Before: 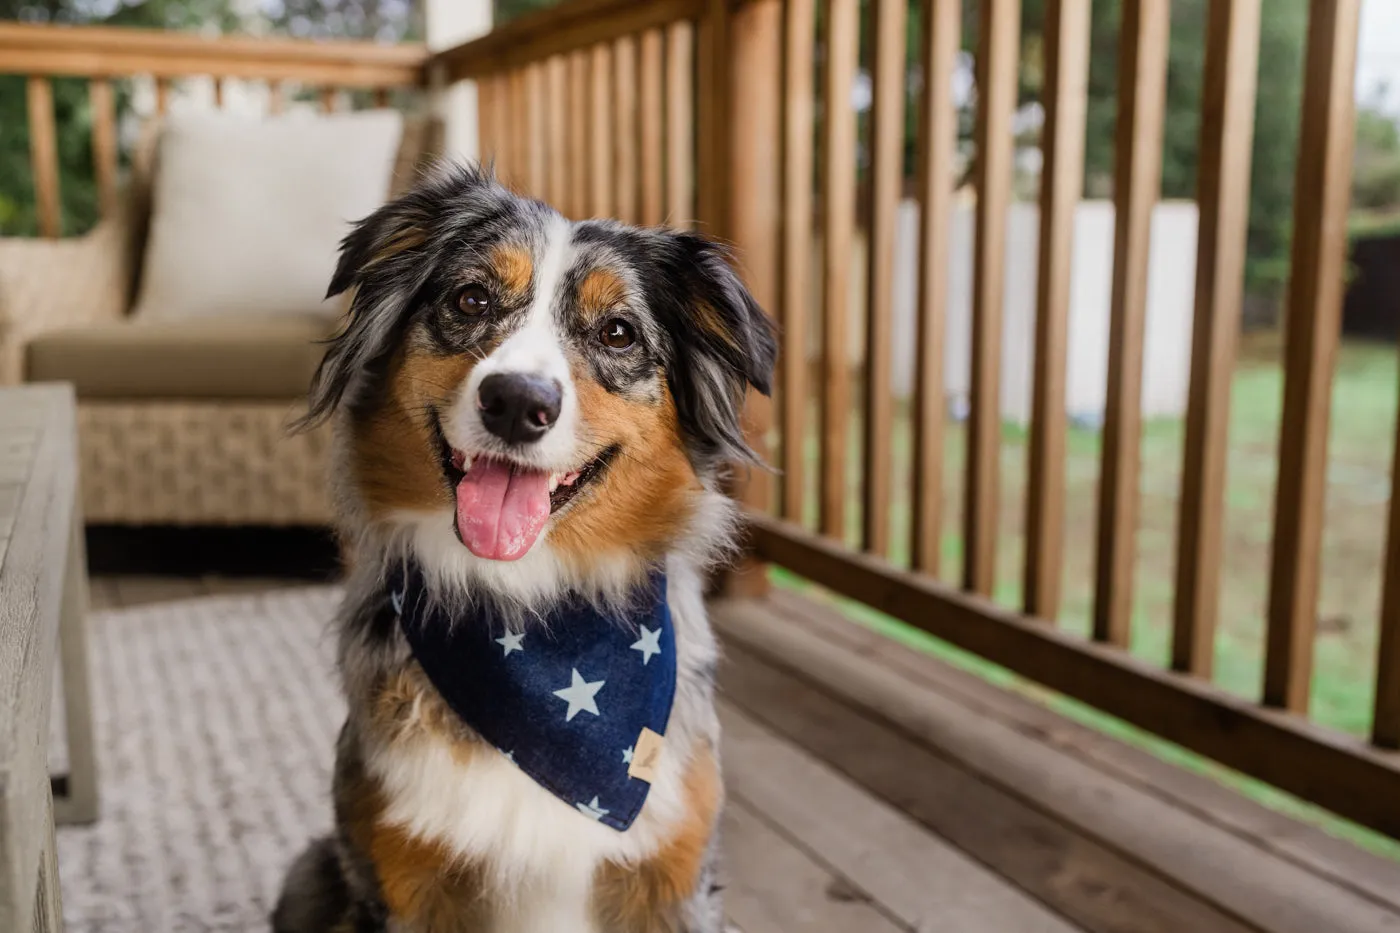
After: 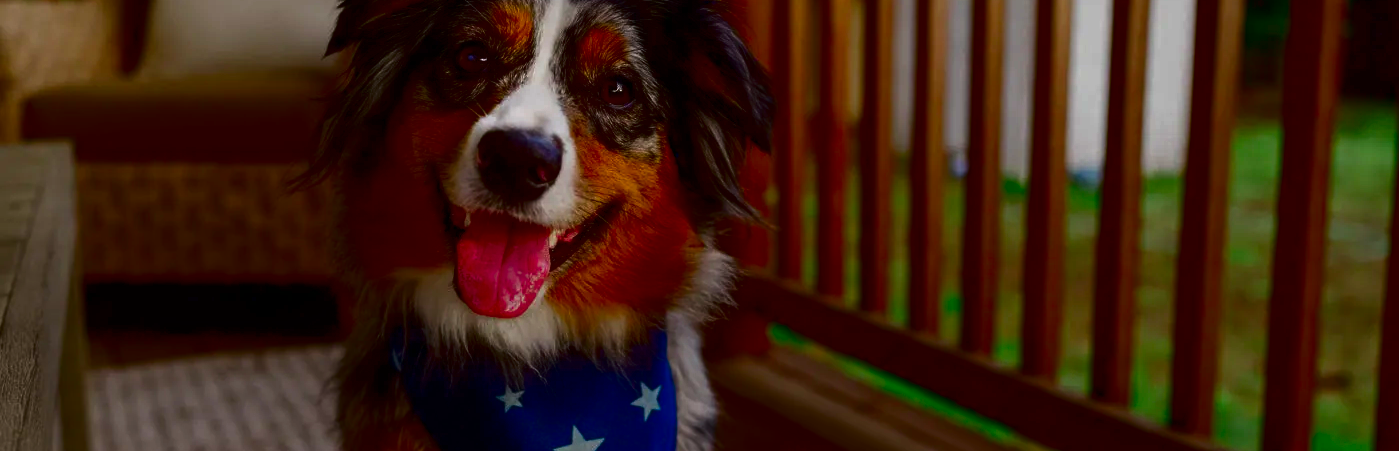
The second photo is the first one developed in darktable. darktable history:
crop and rotate: top 26.056%, bottom 25.543%
contrast brightness saturation: brightness -1, saturation 1
